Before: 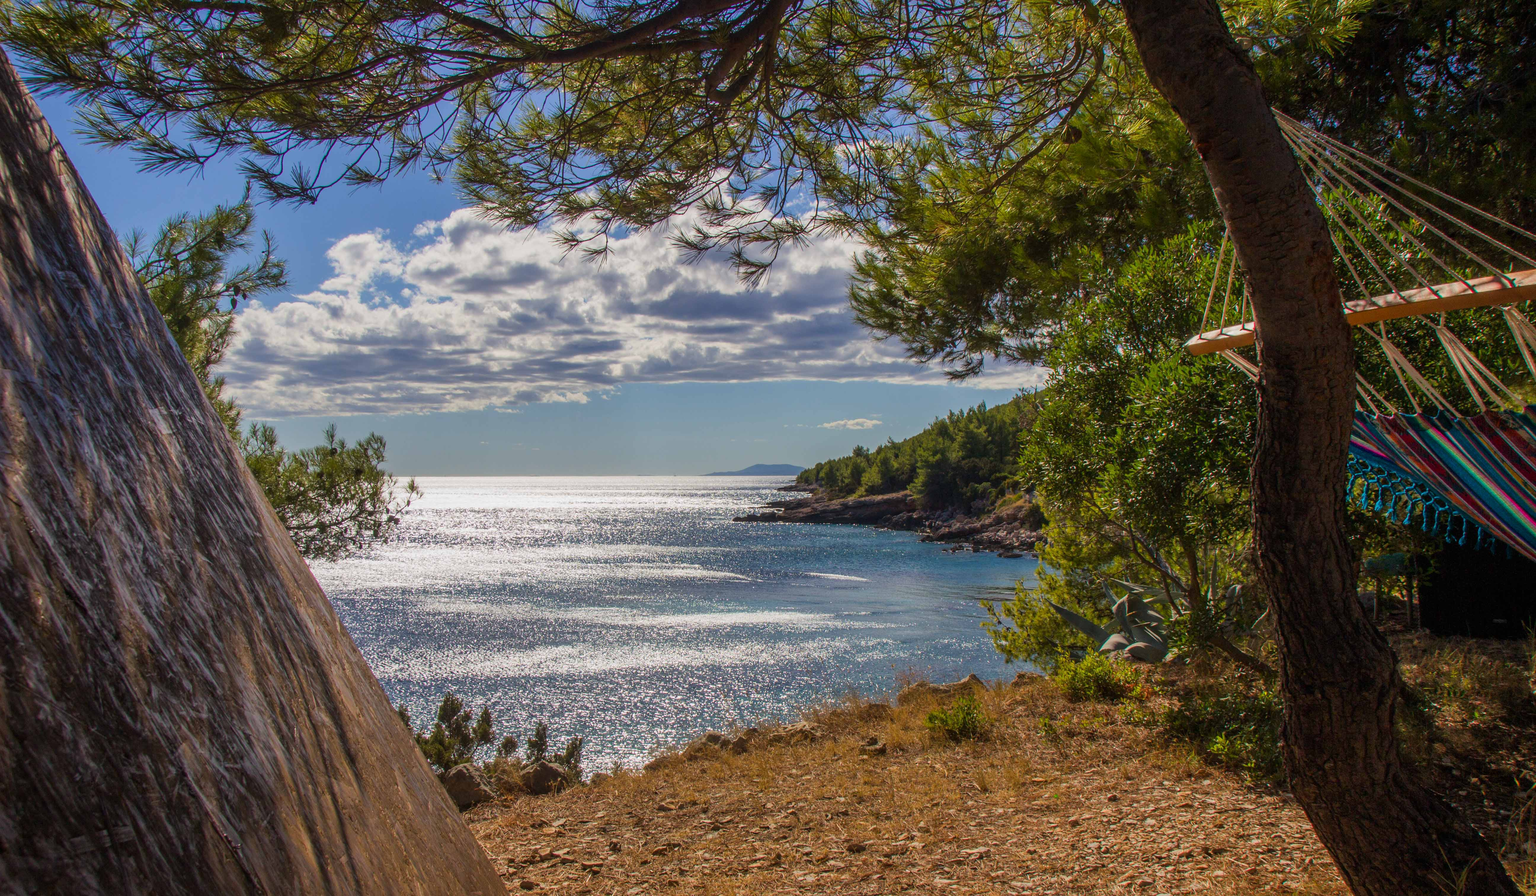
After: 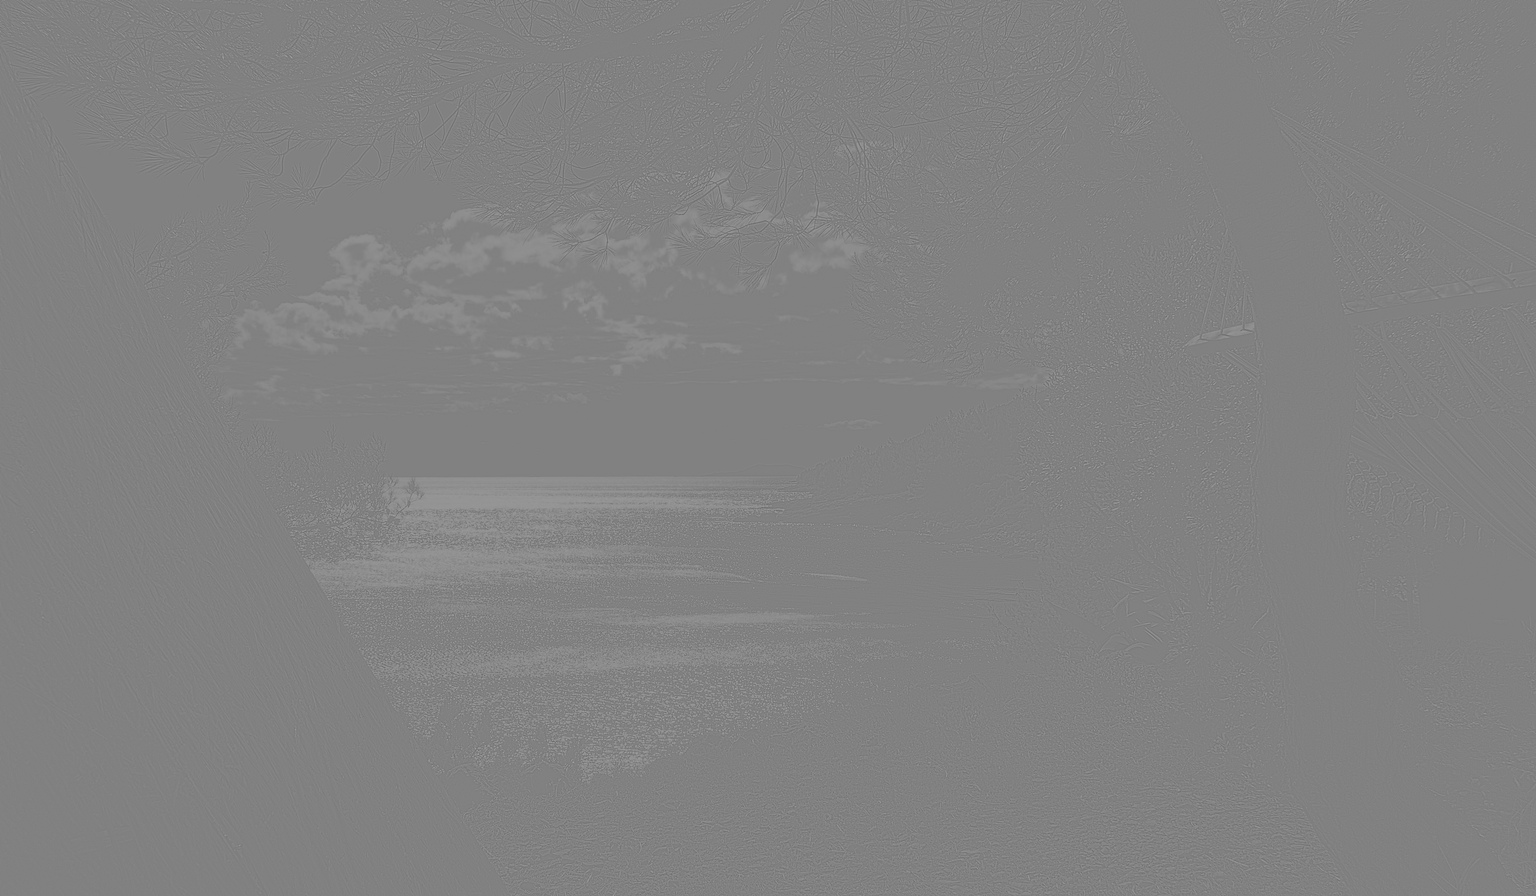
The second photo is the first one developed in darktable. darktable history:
highpass: sharpness 5.84%, contrast boost 8.44%
color correction: saturation 0.8
rgb levels: preserve colors sum RGB, levels [[0.038, 0.433, 0.934], [0, 0.5, 1], [0, 0.5, 1]]
exposure: black level correction 0, exposure 1.2 EV, compensate exposure bias true, compensate highlight preservation false
